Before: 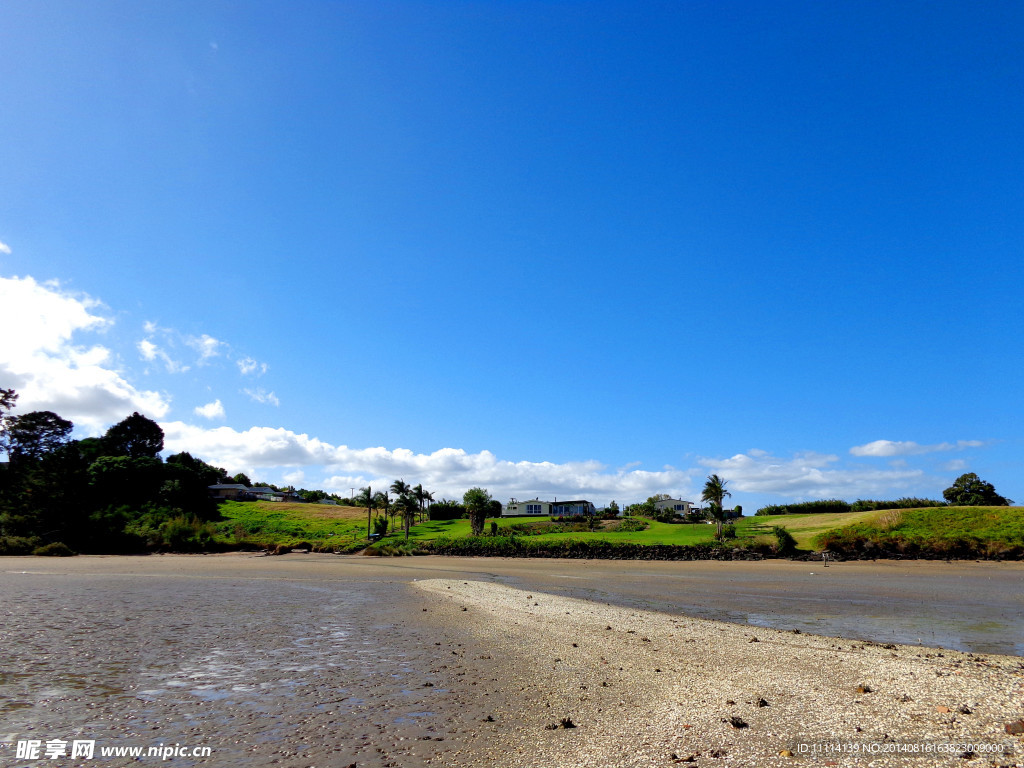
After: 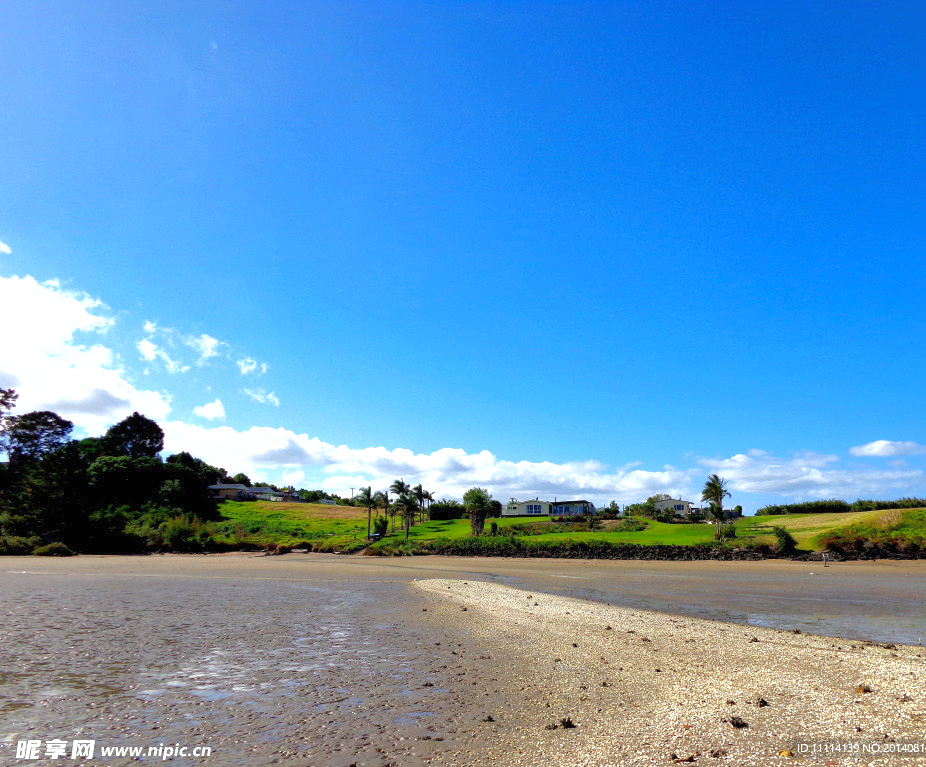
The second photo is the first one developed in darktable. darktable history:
crop: right 9.496%, bottom 0.031%
exposure: black level correction 0, exposure 0.498 EV, compensate exposure bias true, compensate highlight preservation false
shadows and highlights: on, module defaults
